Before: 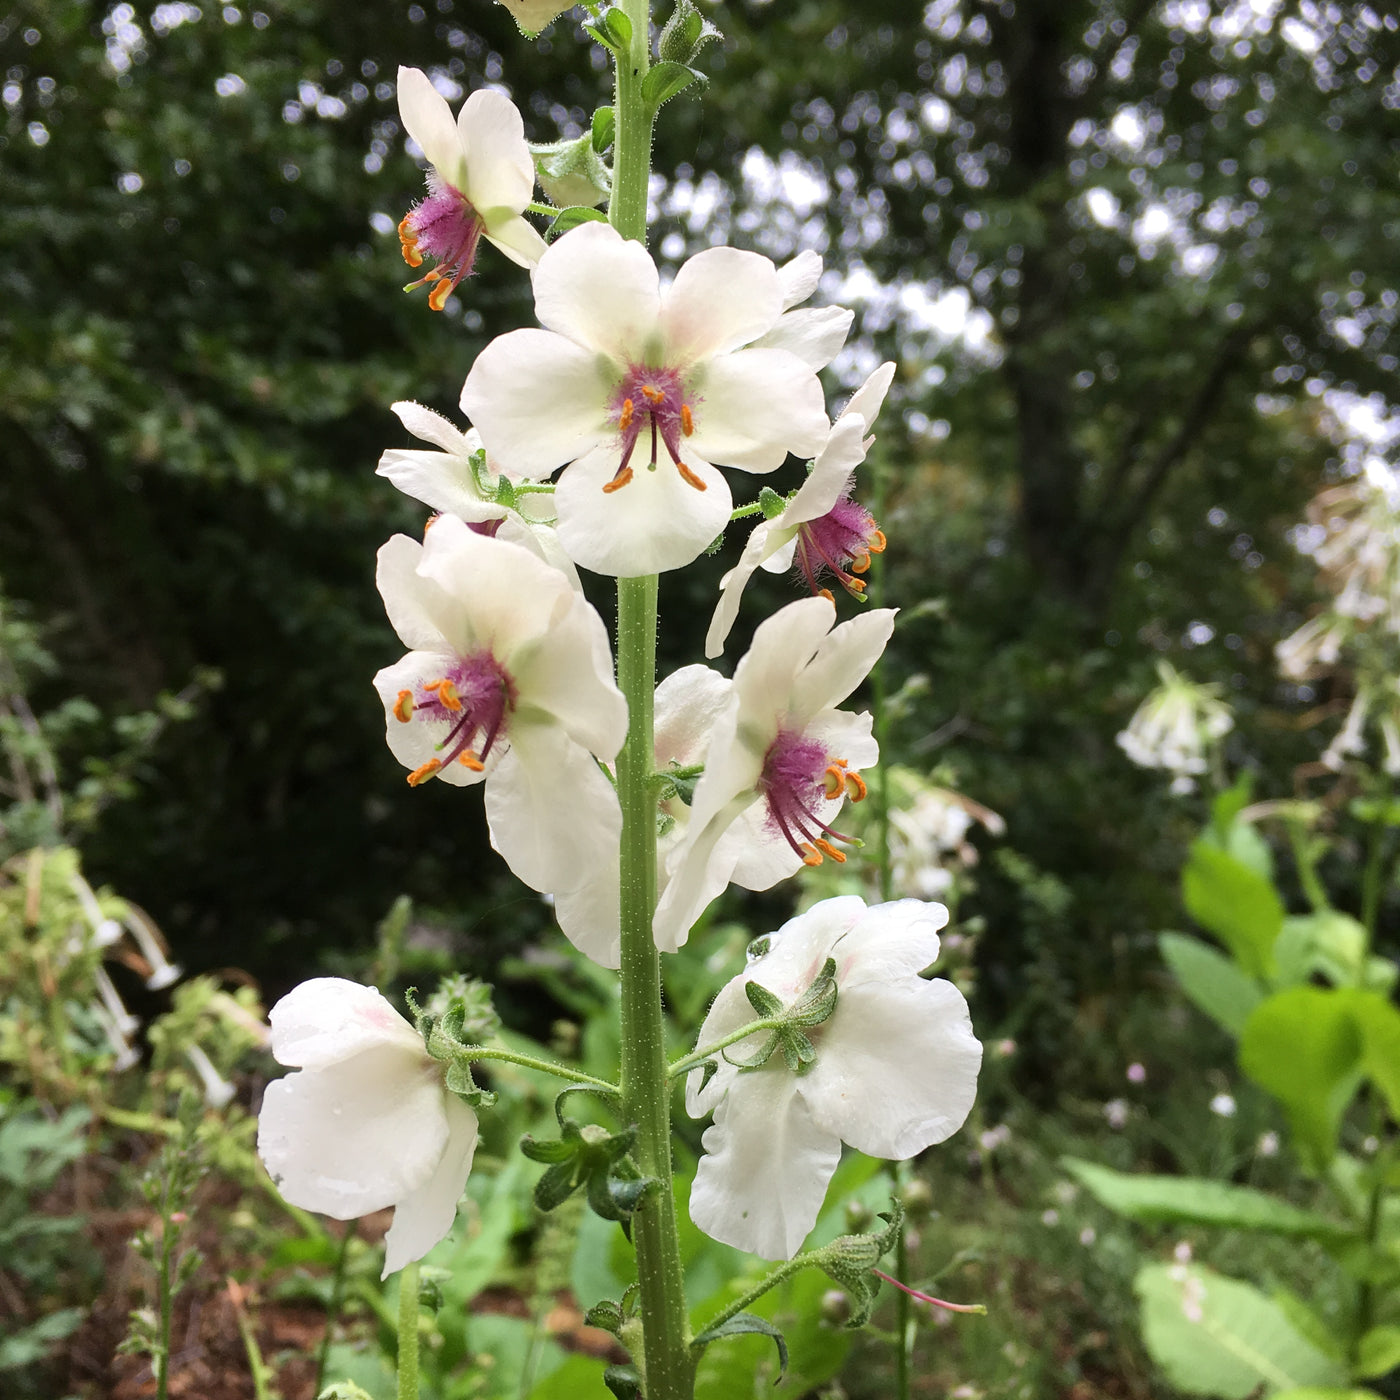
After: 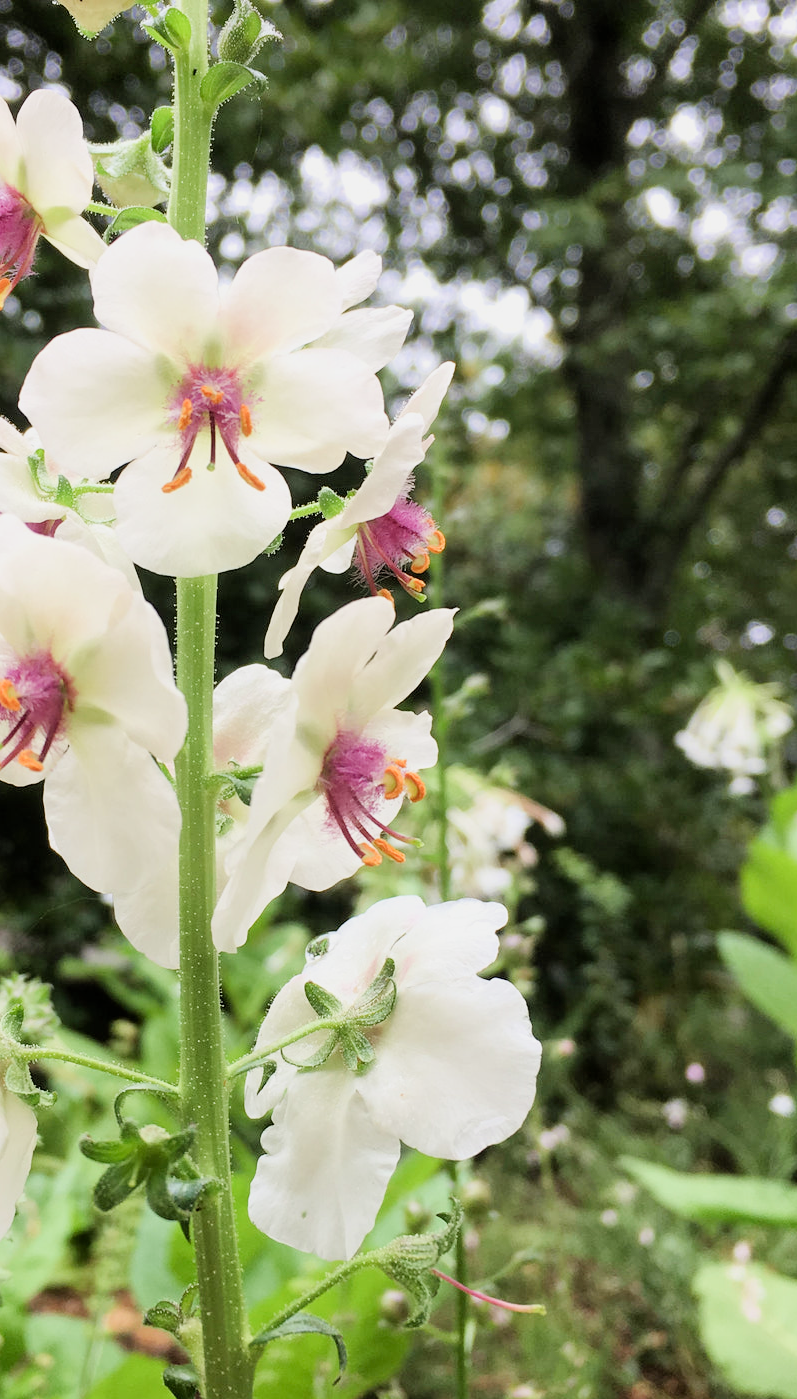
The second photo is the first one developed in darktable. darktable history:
exposure: black level correction 0.001, exposure 0.967 EV, compensate exposure bias true, compensate highlight preservation false
crop: left 31.554%, top 0.003%, right 11.483%
filmic rgb: black relative exposure -7.65 EV, white relative exposure 4.56 EV, threshold 3.03 EV, hardness 3.61, enable highlight reconstruction true
